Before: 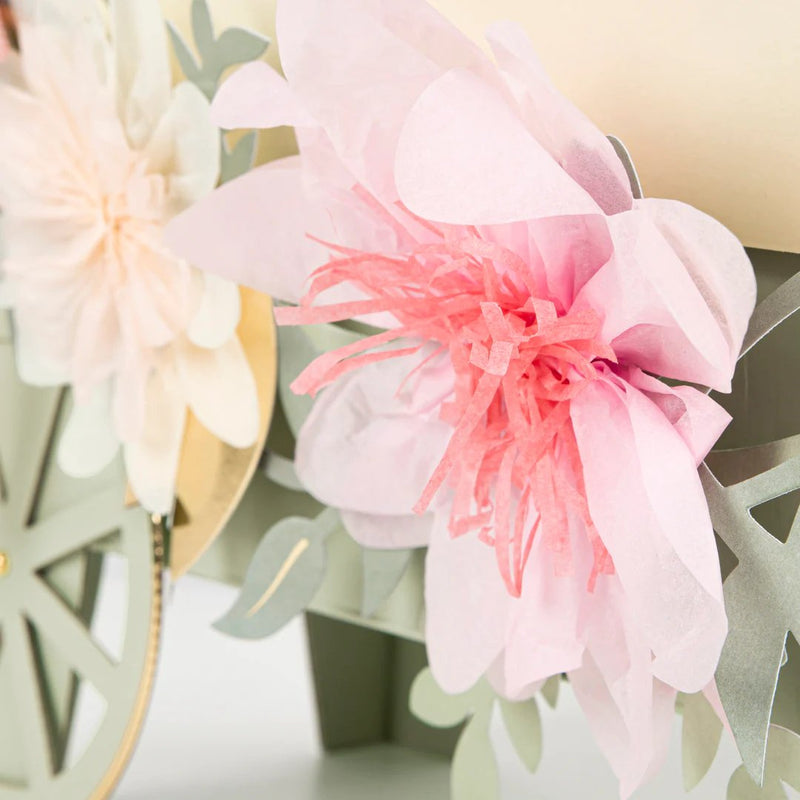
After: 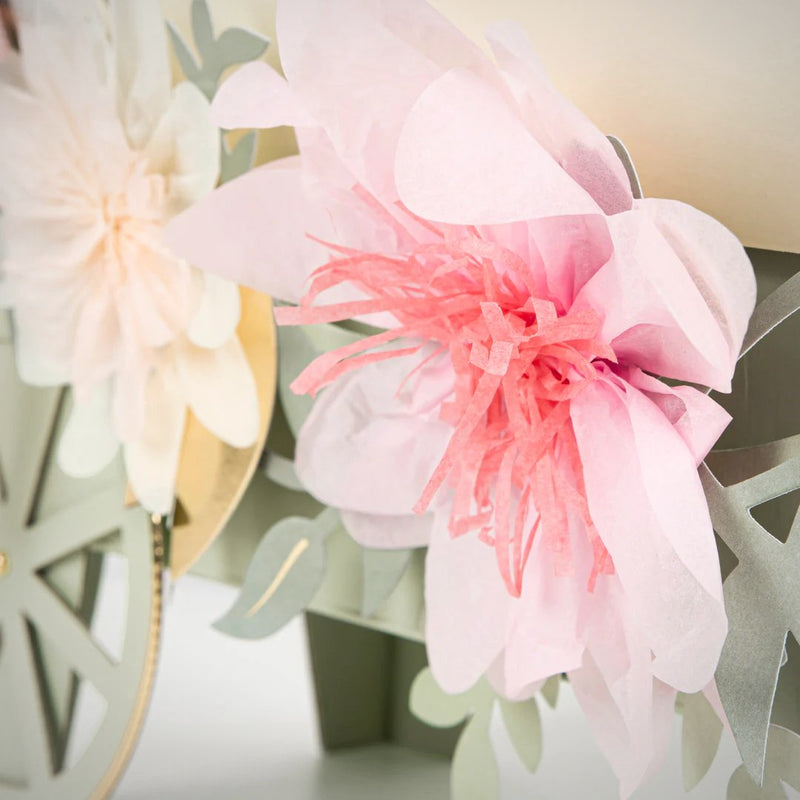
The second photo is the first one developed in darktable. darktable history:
white balance: red 1, blue 1
vignetting: fall-off radius 81.94%
